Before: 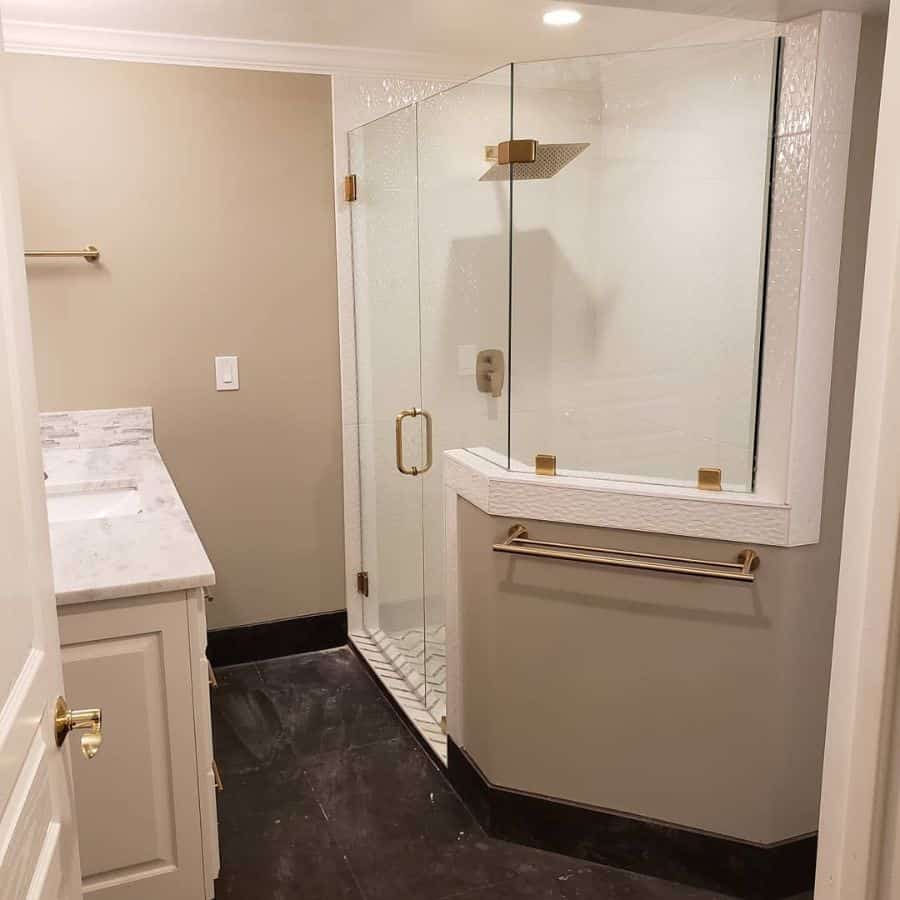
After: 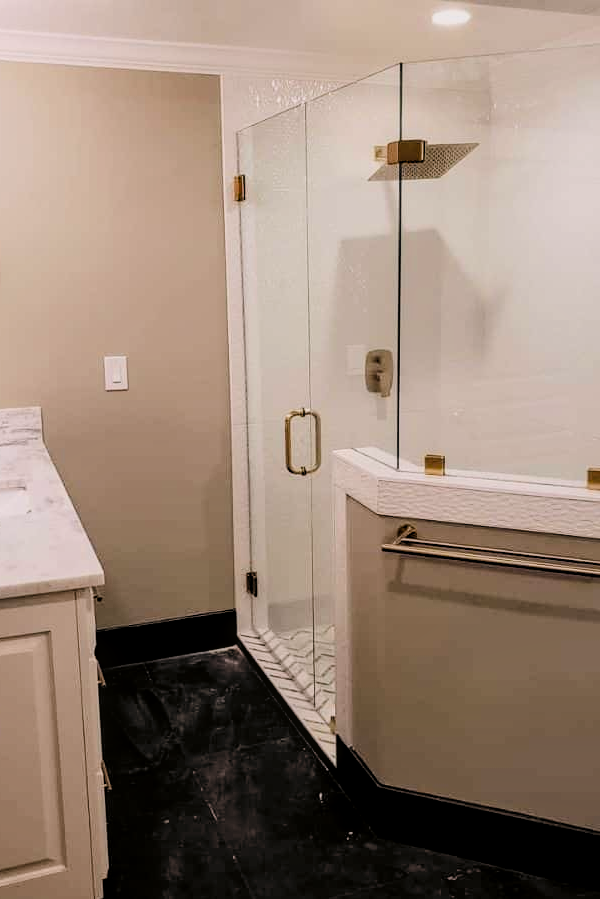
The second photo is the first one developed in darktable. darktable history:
local contrast: on, module defaults
crop and rotate: left 12.405%, right 20.921%
tone equalizer: edges refinement/feathering 500, mask exposure compensation -1.57 EV, preserve details no
exposure: black level correction 0.001, exposure -0.124 EV, compensate exposure bias true, compensate highlight preservation false
color correction: highlights a* 3.12, highlights b* -1.16, shadows a* -0.102, shadows b* 1.73, saturation 0.979
filmic rgb: black relative exposure -5.13 EV, white relative exposure 3.97 EV, hardness 2.89, contrast 1.298, highlights saturation mix -29.31%, color science v6 (2022)
color balance rgb: shadows lift › luminance -20.125%, perceptual saturation grading › global saturation 20%, perceptual saturation grading › highlights -25.827%, perceptual saturation grading › shadows 23.992%
